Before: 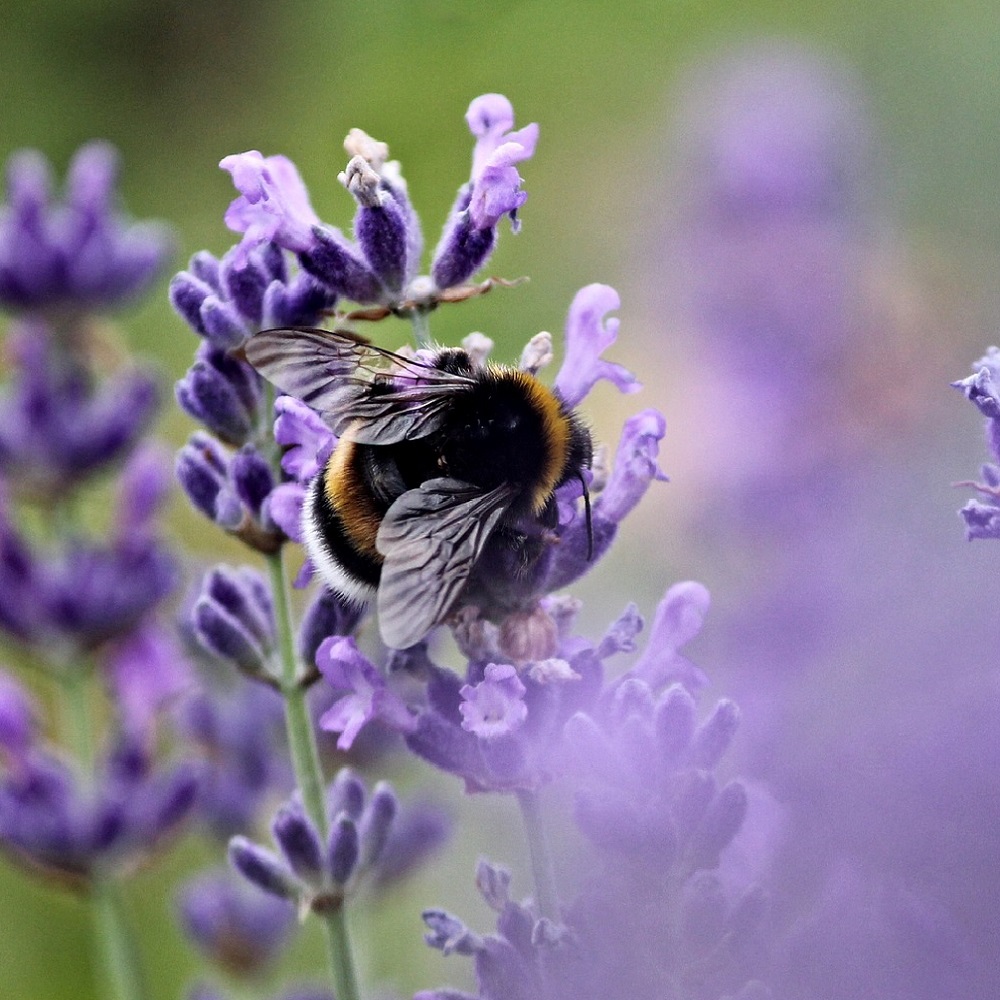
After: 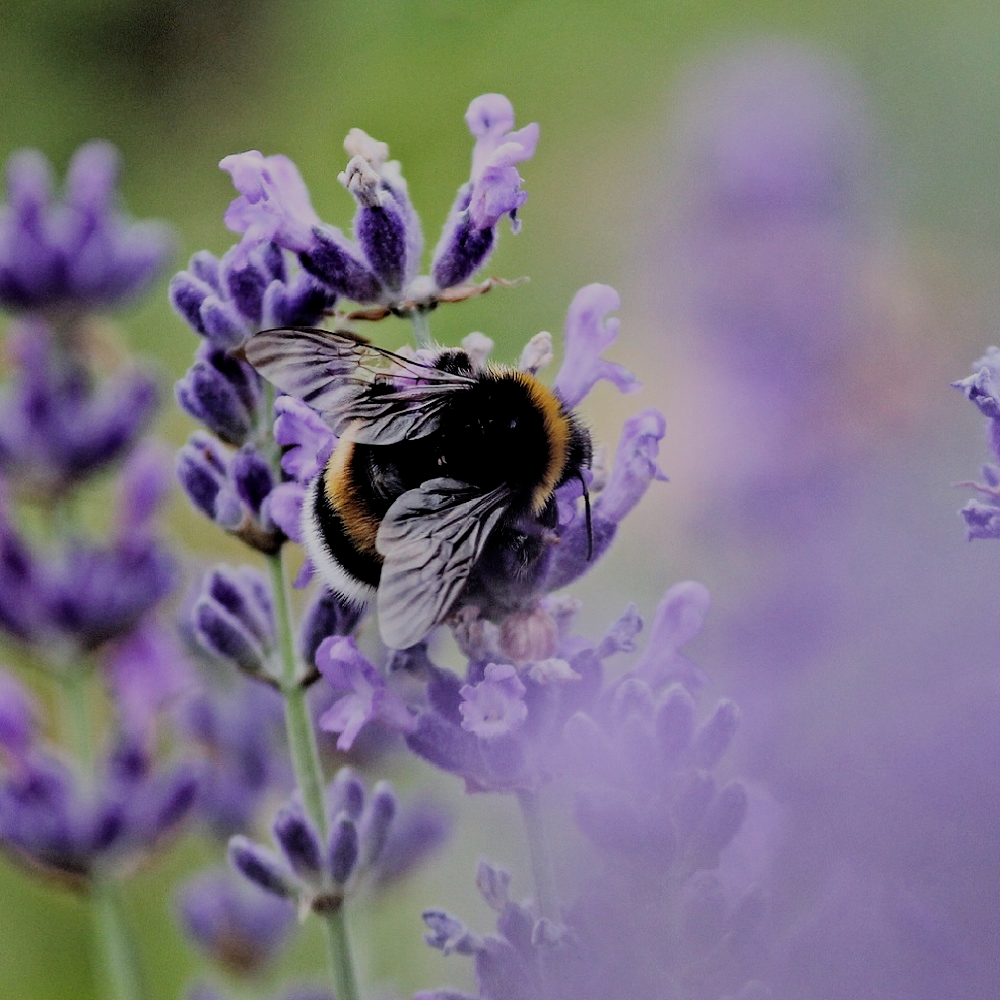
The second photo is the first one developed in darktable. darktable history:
filmic rgb: middle gray luminance 17.96%, black relative exposure -7.54 EV, white relative exposure 8.48 EV, target black luminance 0%, hardness 2.23, latitude 17.6%, contrast 0.87, highlights saturation mix 6.28%, shadows ↔ highlights balance 10.7%, iterations of high-quality reconstruction 0
